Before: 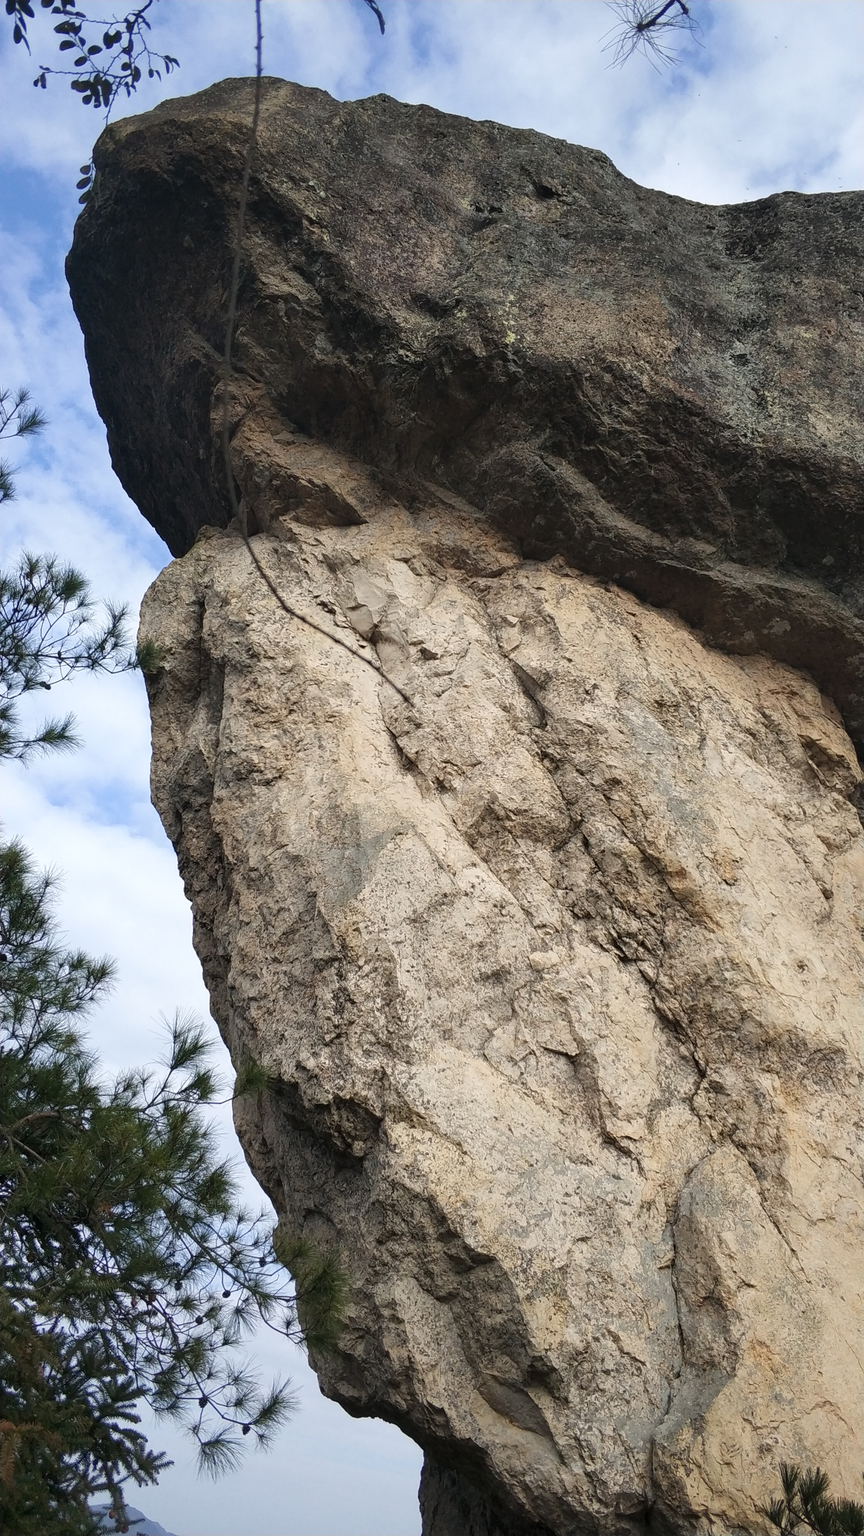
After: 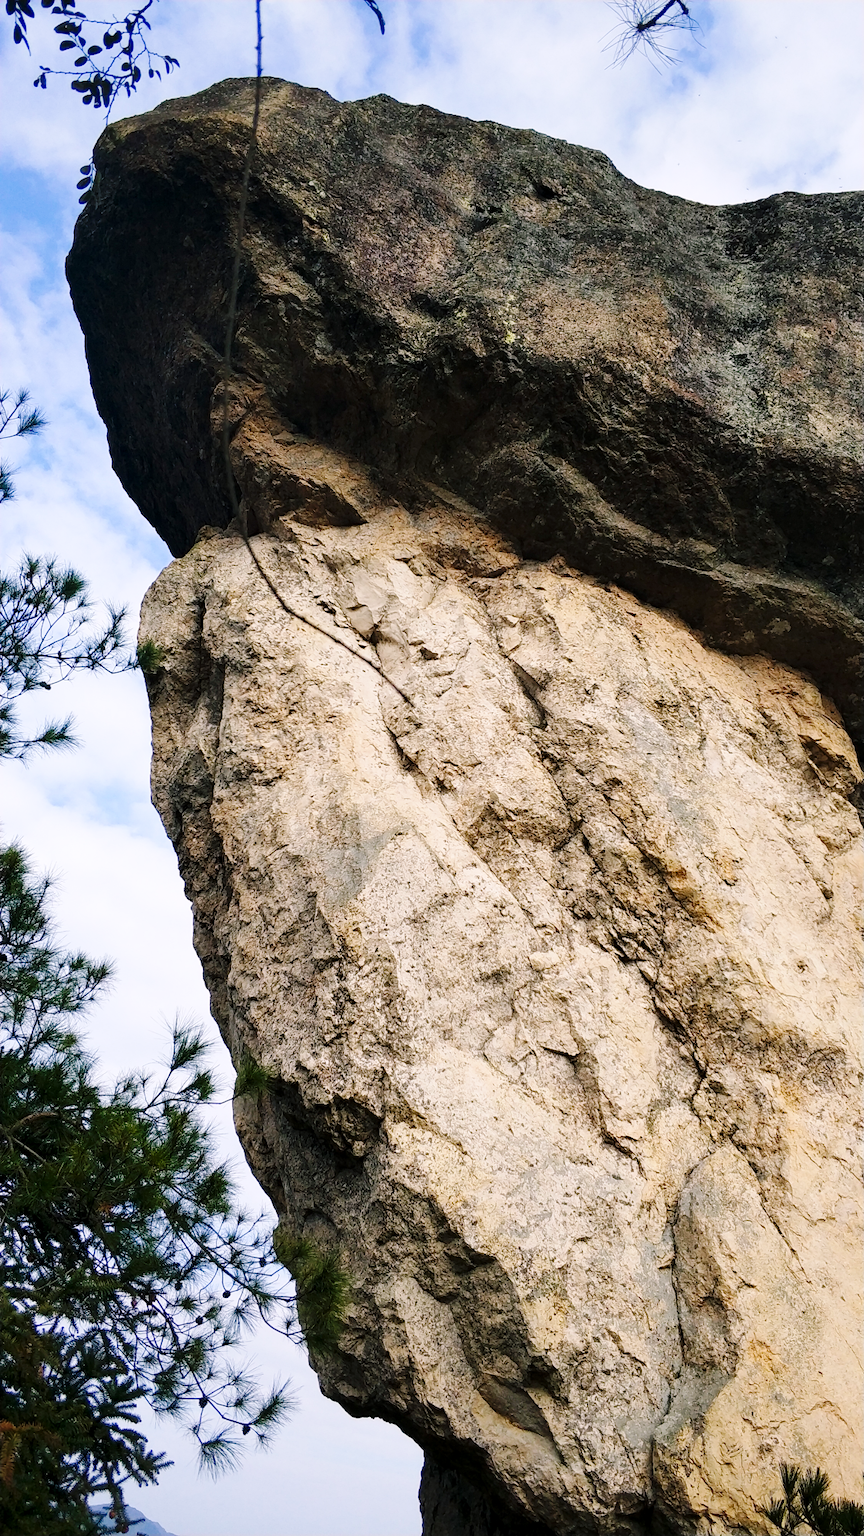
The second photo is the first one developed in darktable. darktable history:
base curve: curves: ch0 [(0, 0) (0.036, 0.025) (0.121, 0.166) (0.206, 0.329) (0.605, 0.79) (1, 1)], preserve colors none
color balance rgb: shadows lift › chroma 2%, shadows lift › hue 217.2°, power › chroma 0.25%, power › hue 60°, highlights gain › chroma 1.5%, highlights gain › hue 309.6°, global offset › luminance -0.5%, perceptual saturation grading › global saturation 15%, global vibrance 20%
